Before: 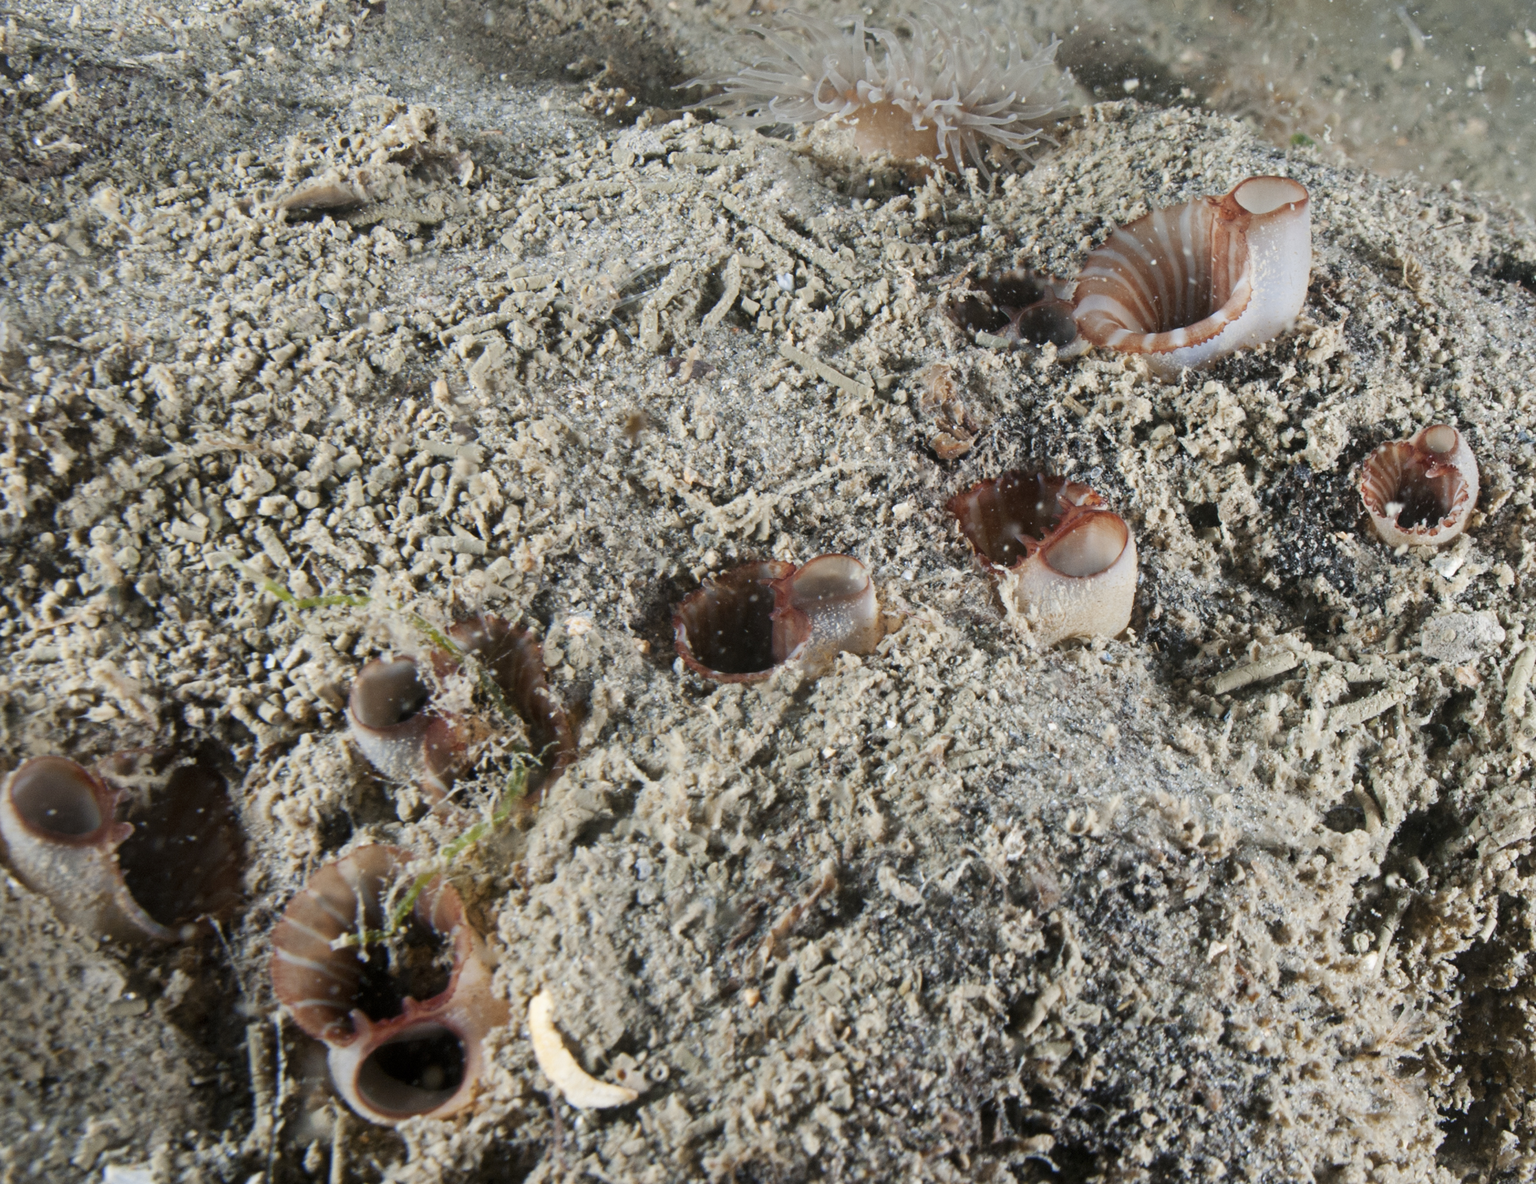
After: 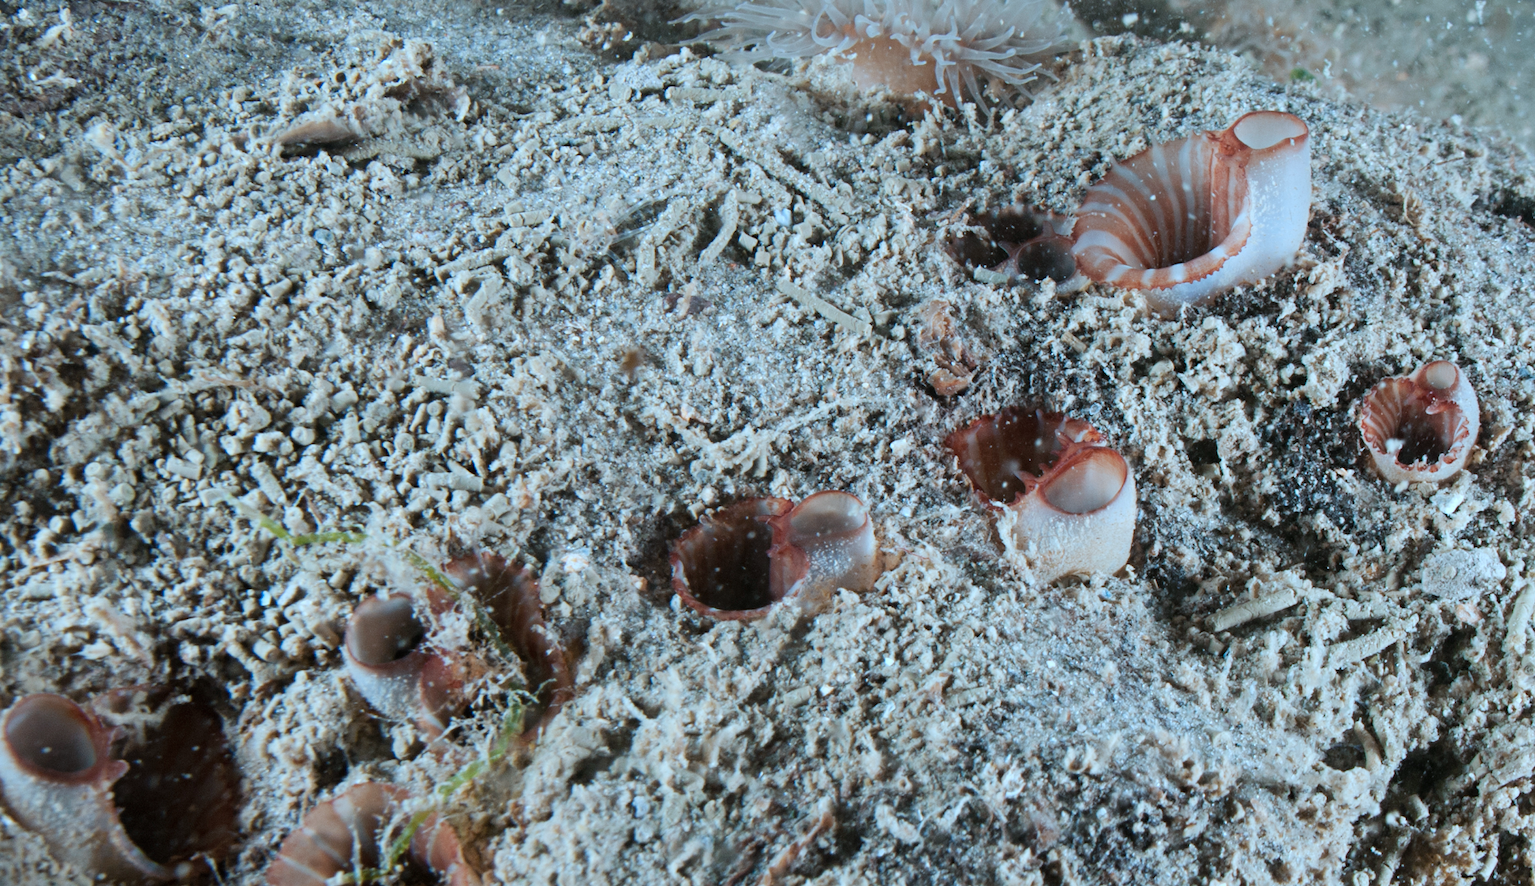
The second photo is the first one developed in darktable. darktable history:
crop: left 0.409%, top 5.567%, bottom 19.847%
color correction: highlights a* -9.59, highlights b* -20.98
